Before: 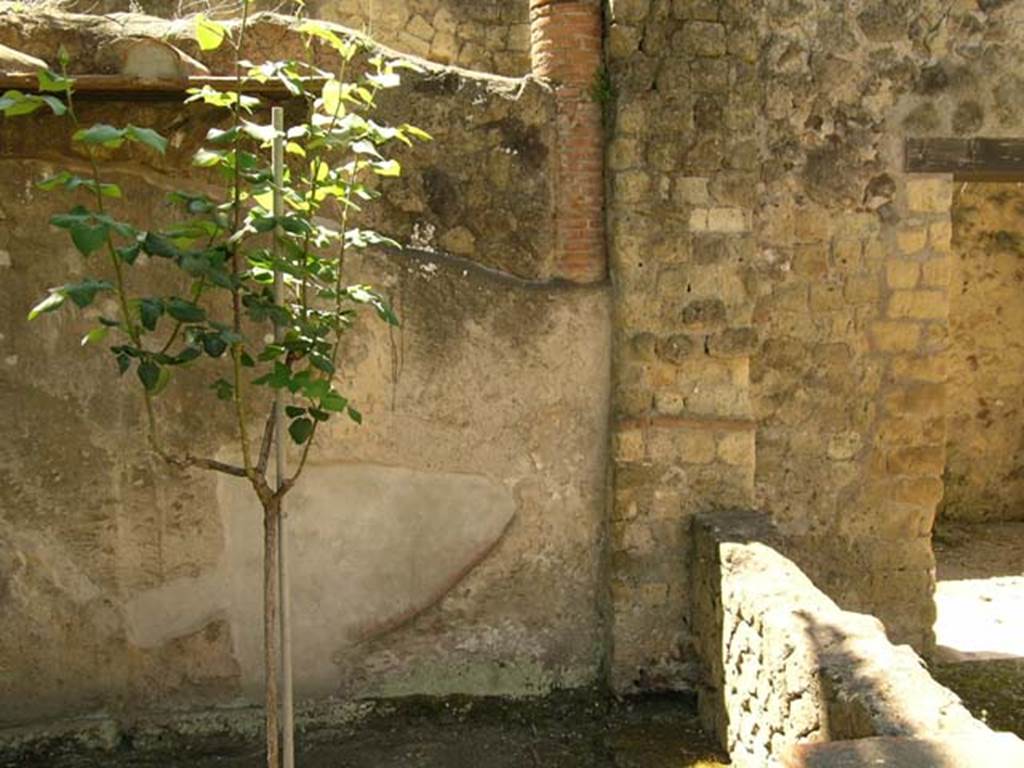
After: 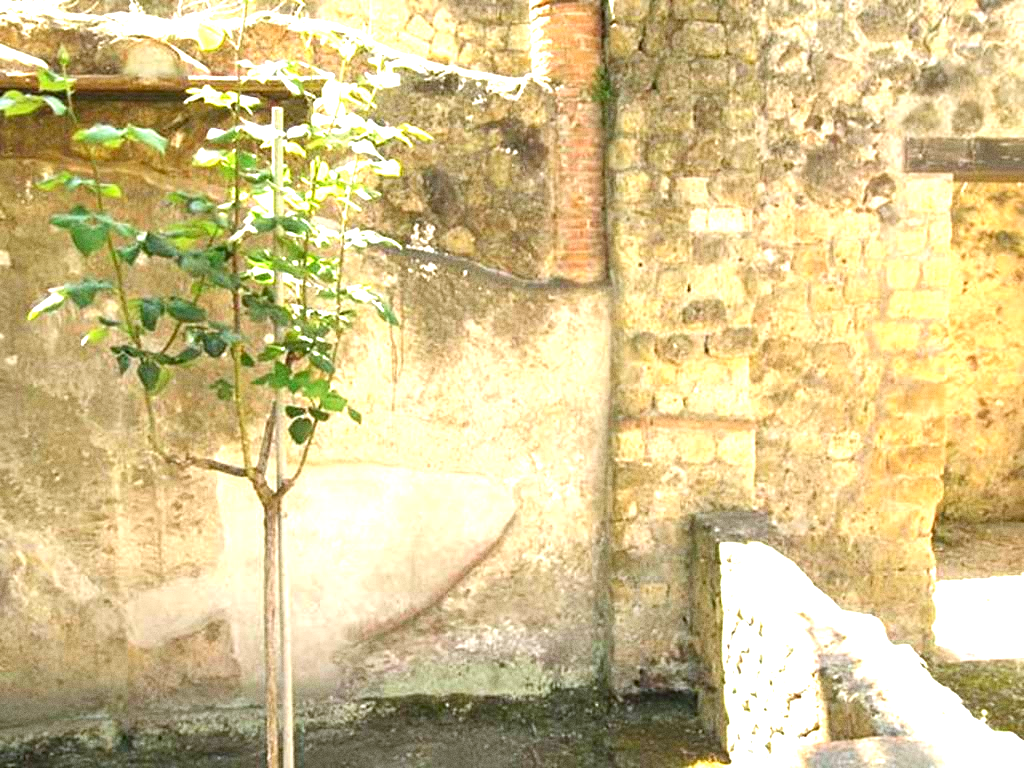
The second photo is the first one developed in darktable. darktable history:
white balance: red 0.984, blue 1.059
grain: on, module defaults
exposure: exposure 2 EV, compensate exposure bias true, compensate highlight preservation false
